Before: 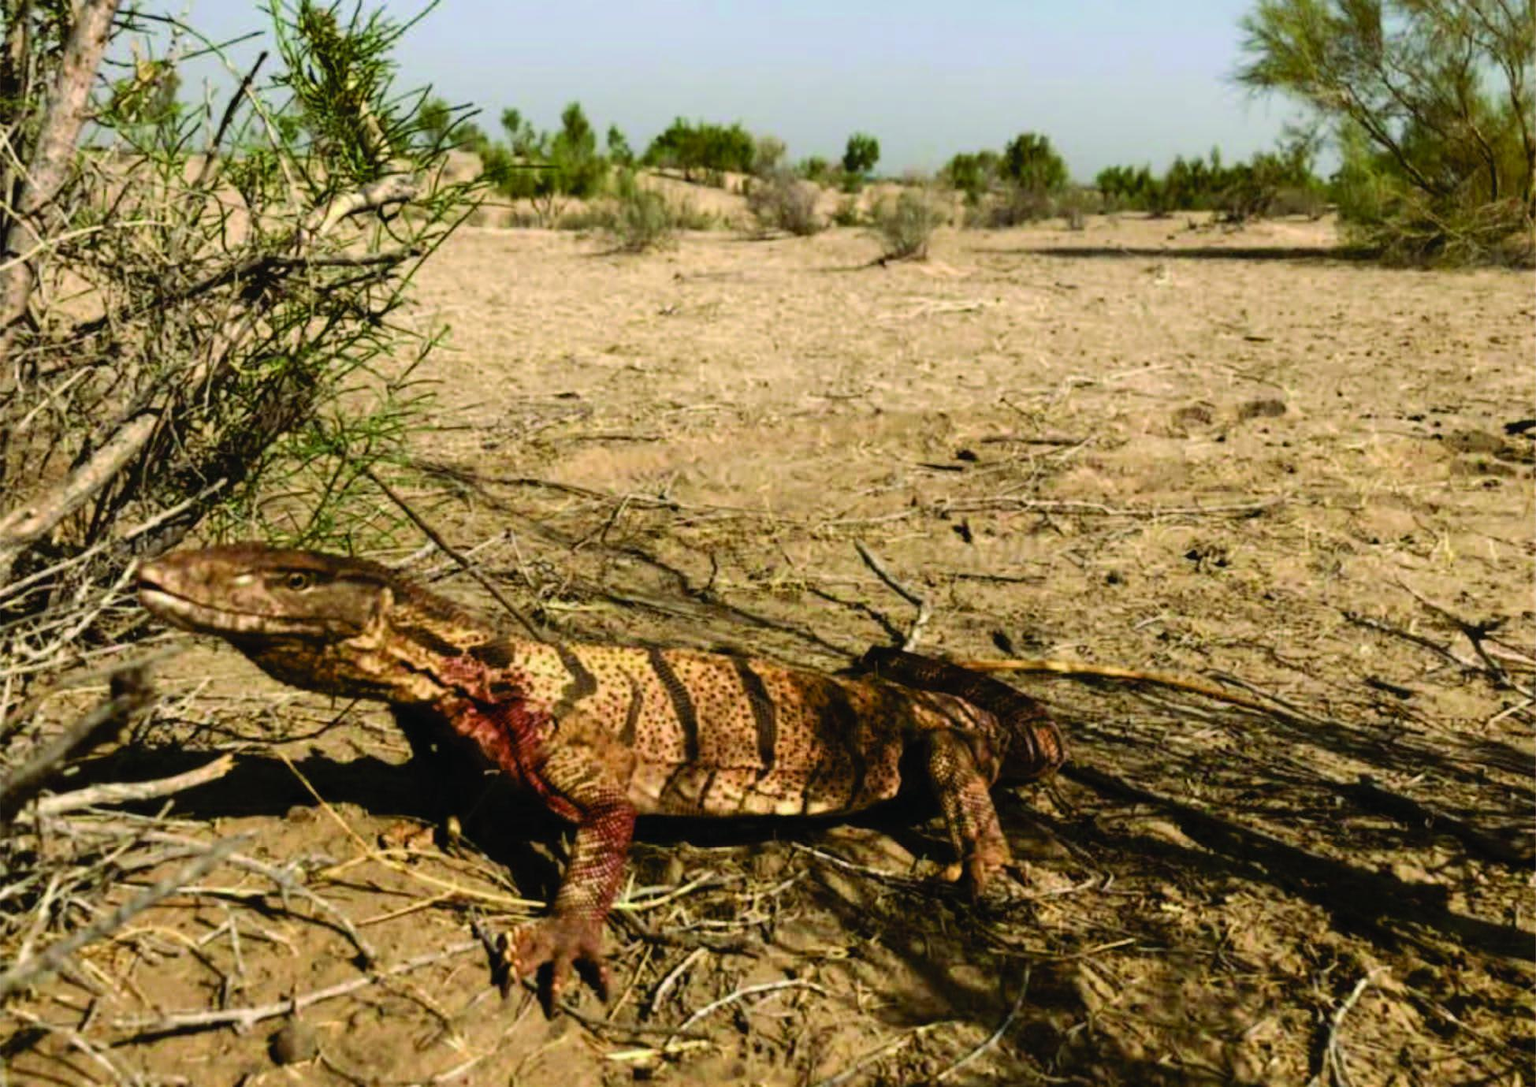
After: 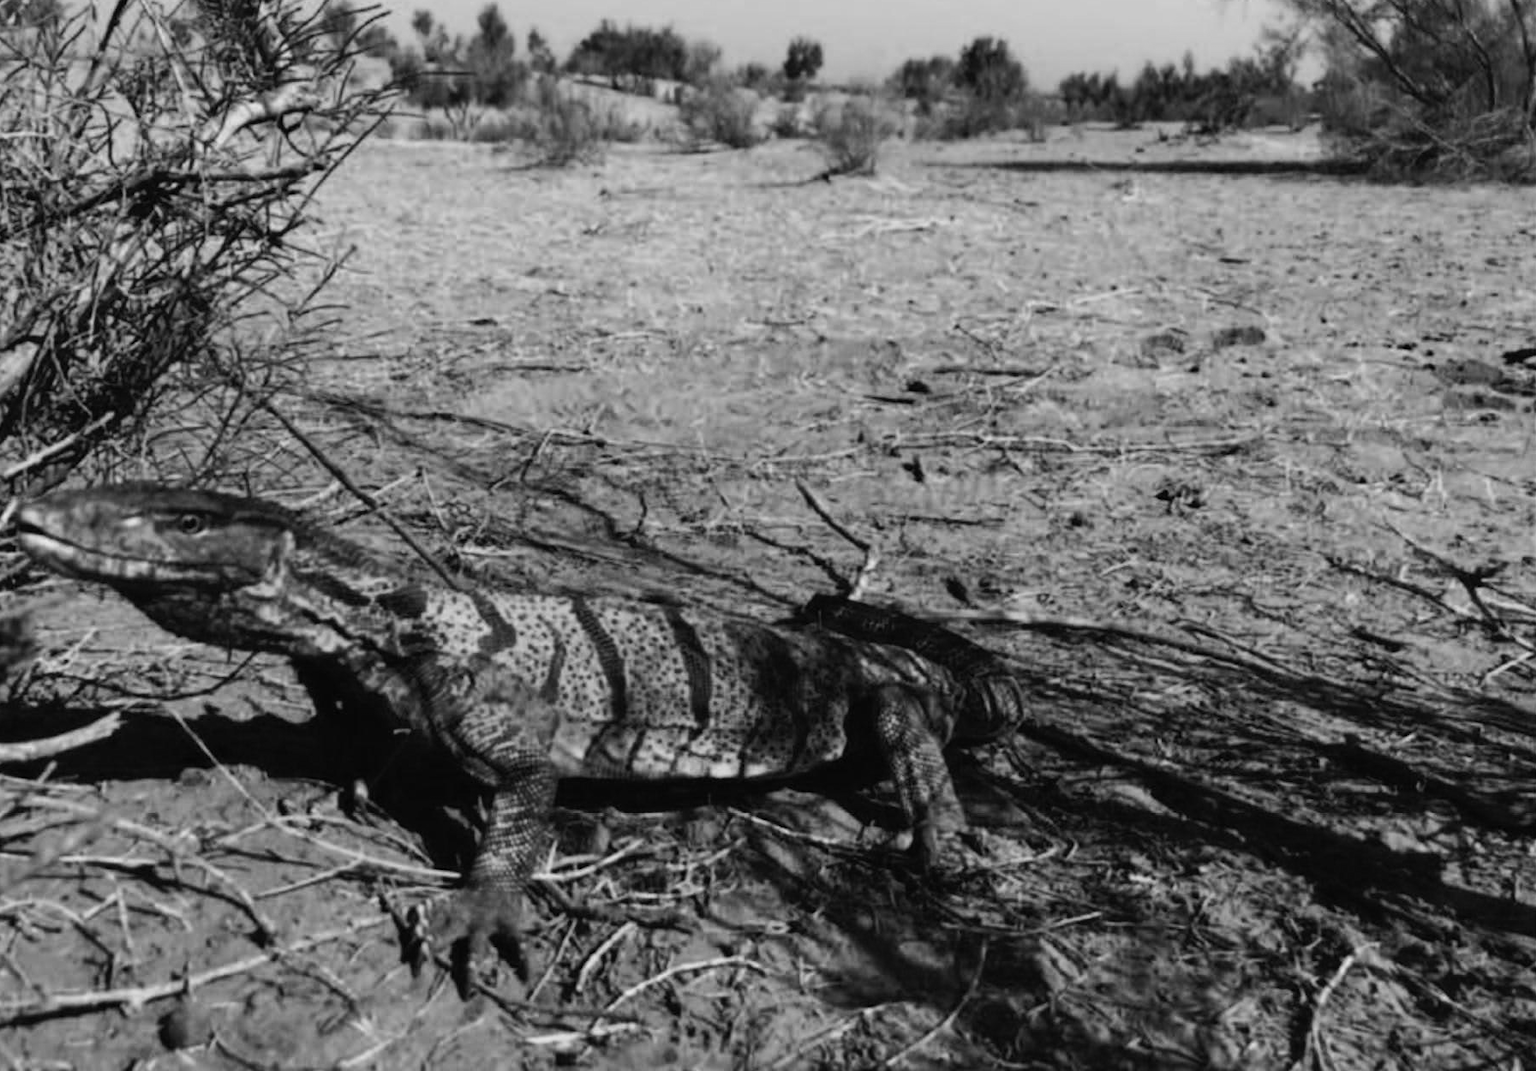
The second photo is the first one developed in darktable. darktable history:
color calibration: output gray [0.18, 0.41, 0.41, 0], illuminant custom, x 0.345, y 0.359, temperature 5072.46 K
crop and rotate: left 7.978%, top 9.26%
